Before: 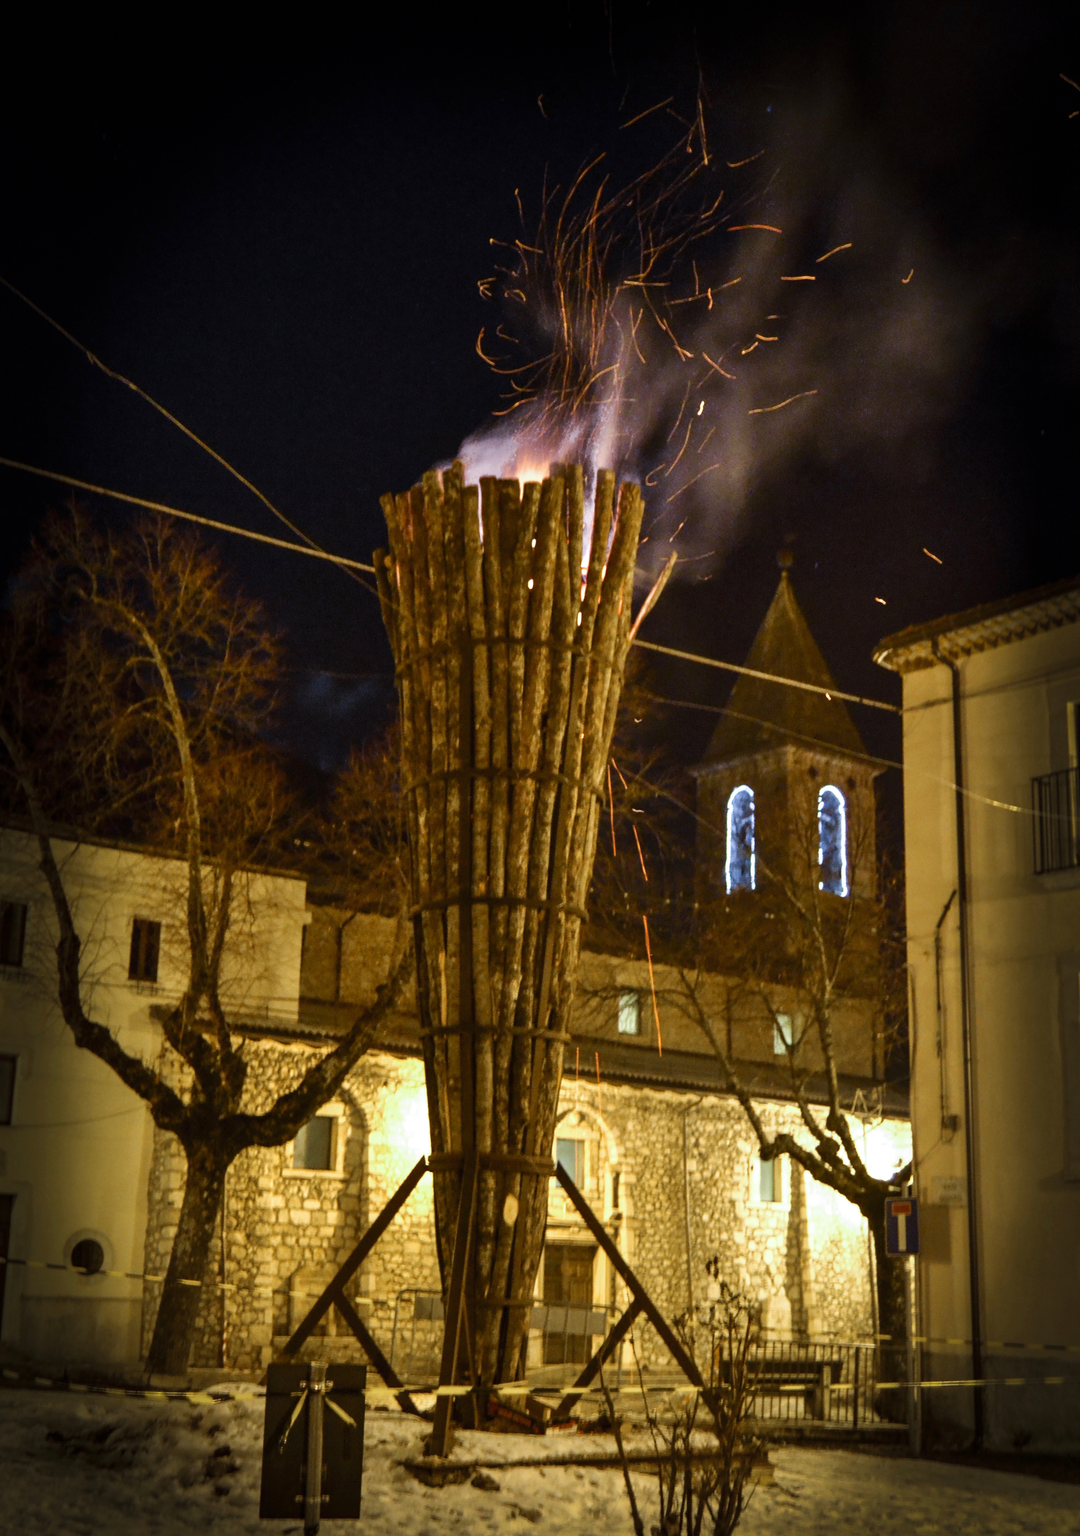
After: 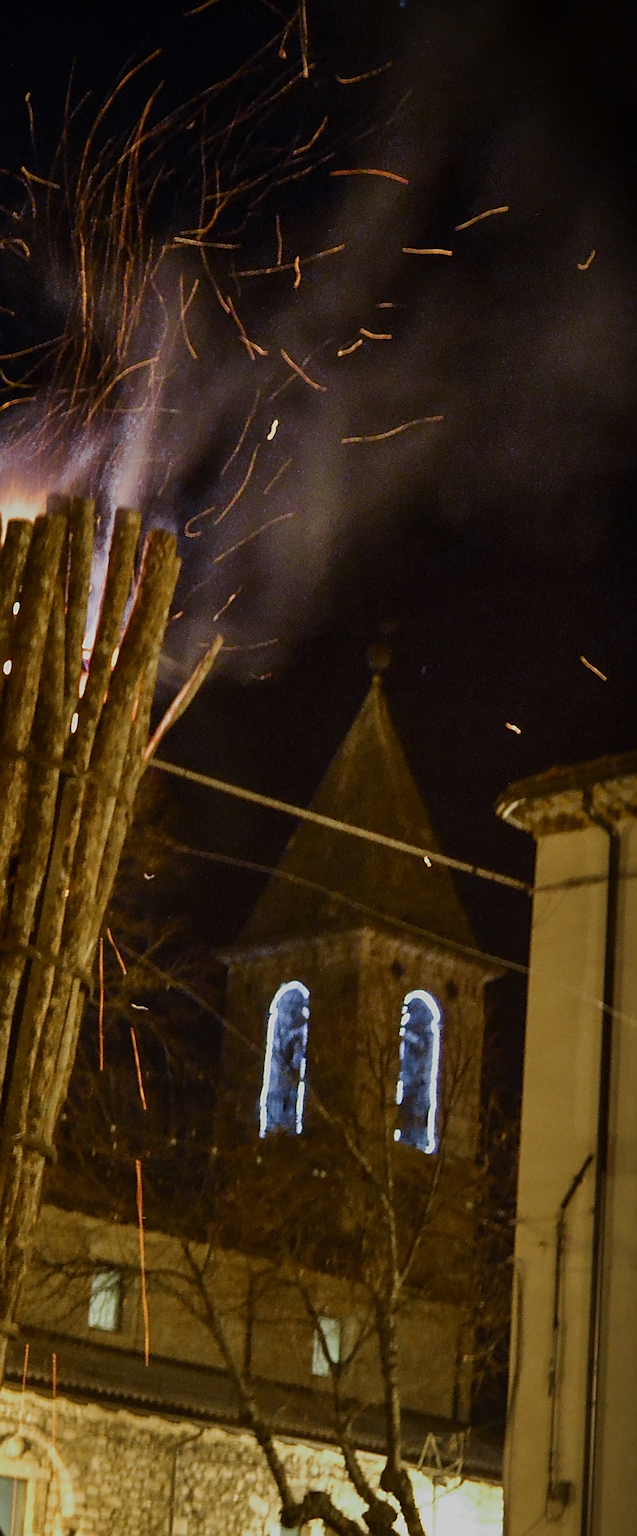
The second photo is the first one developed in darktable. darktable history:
exposure: black level correction 0, exposure -0.766 EV, compensate highlight preservation false
rotate and perspective: rotation 4.1°, automatic cropping off
crop and rotate: left 49.936%, top 10.094%, right 13.136%, bottom 24.256%
sharpen: amount 0.901
